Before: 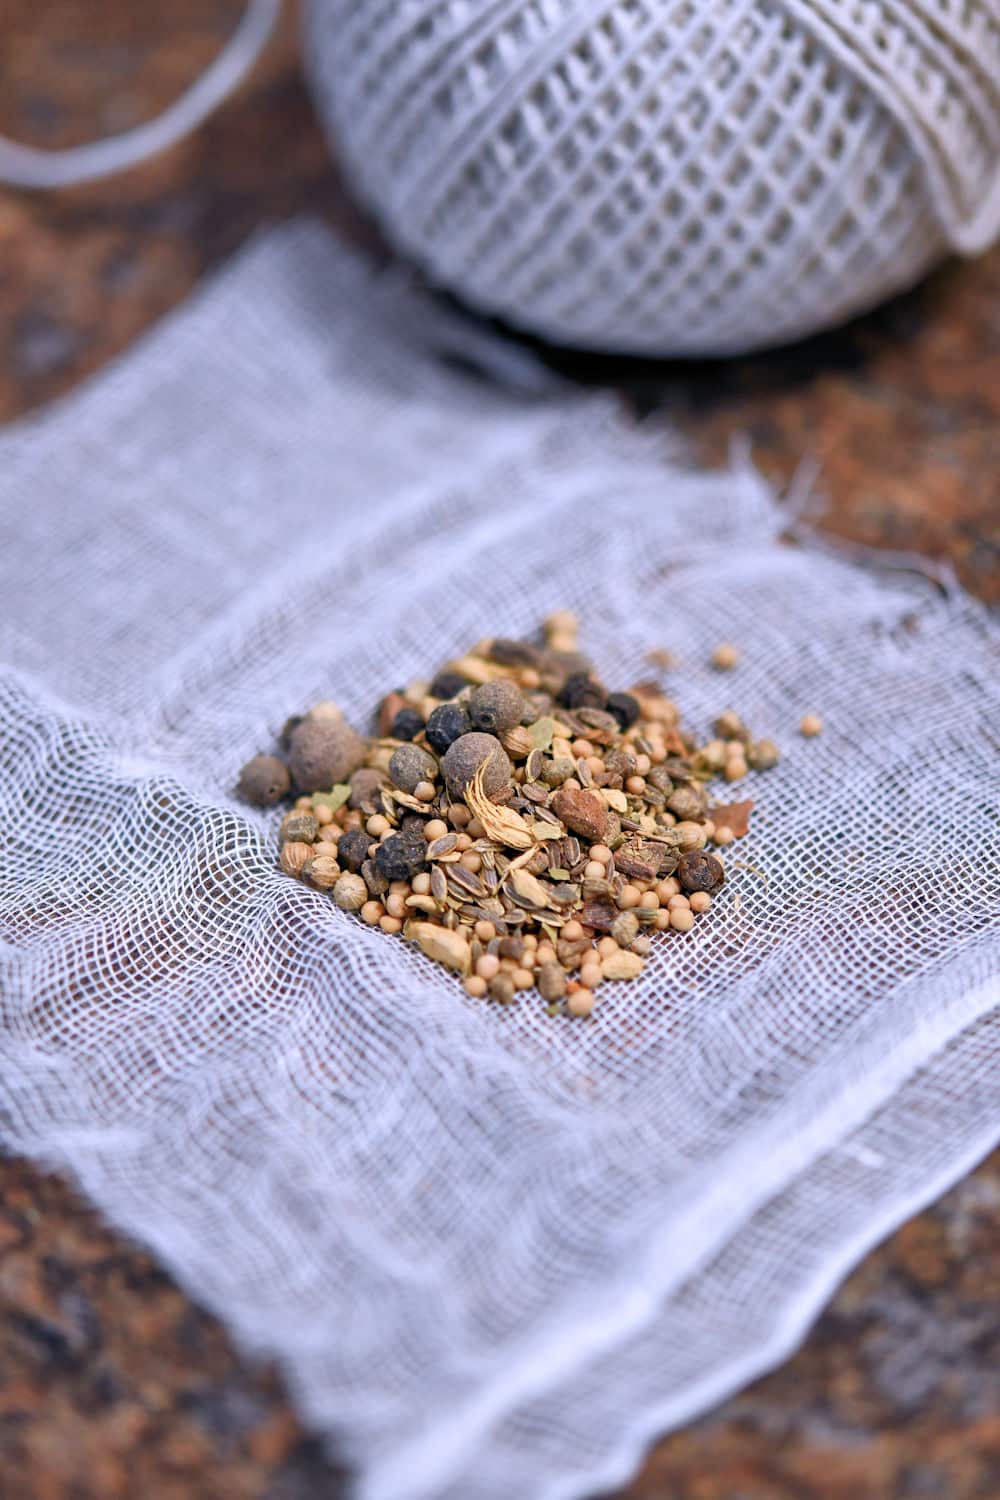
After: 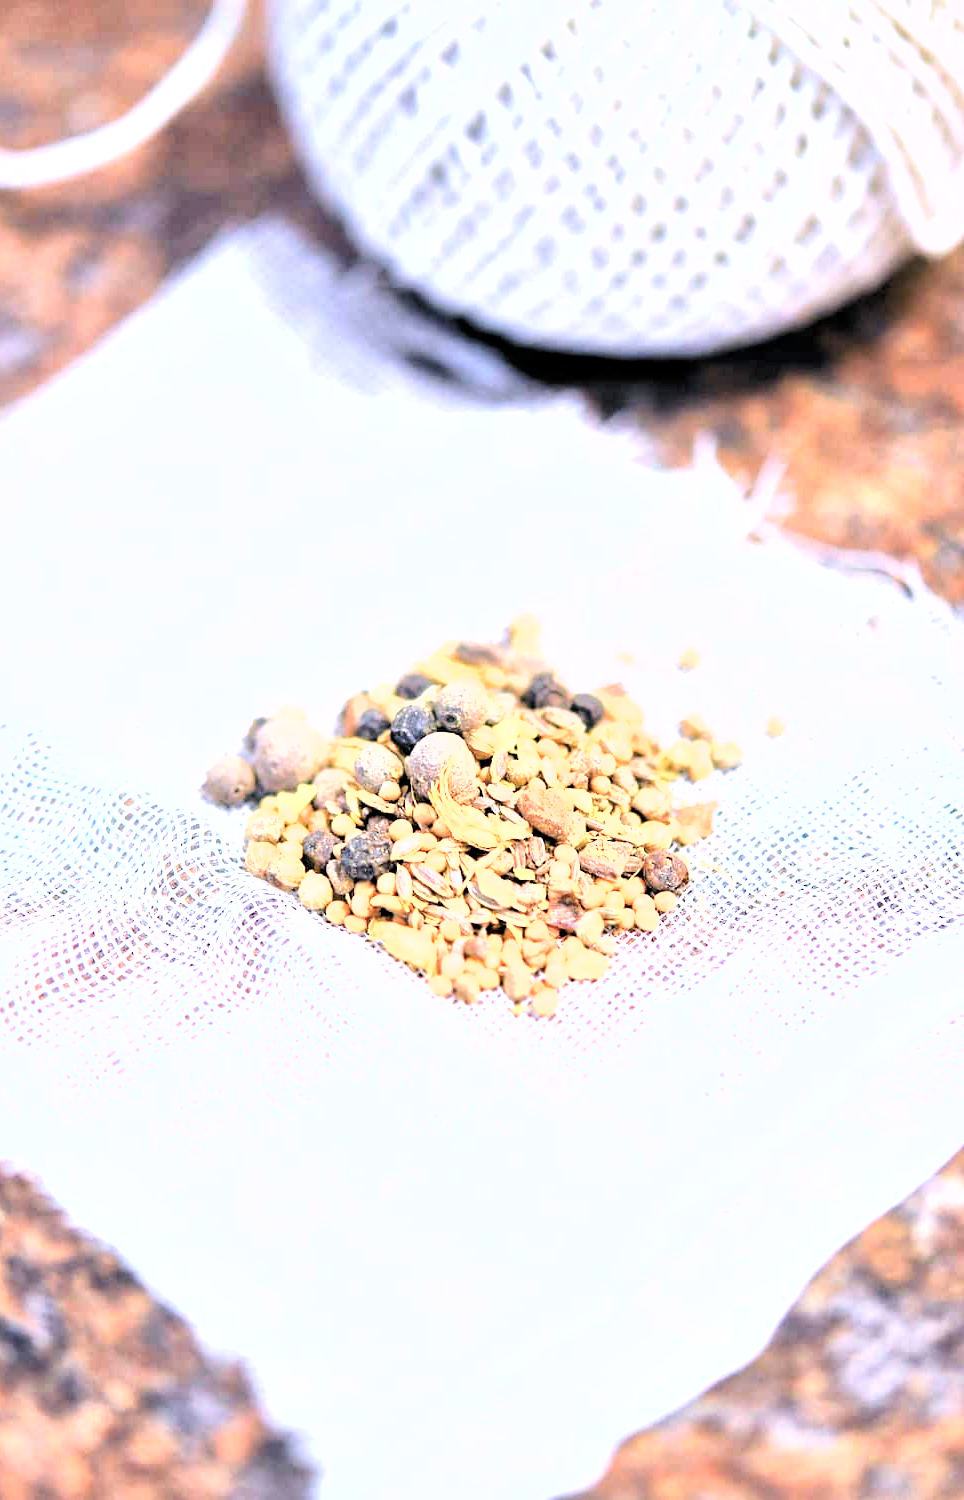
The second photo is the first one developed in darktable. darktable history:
crop and rotate: left 3.517%
exposure: exposure 2.041 EV, compensate highlight preservation false
tone curve: curves: ch0 [(0, 0) (0.118, 0.034) (0.182, 0.124) (0.265, 0.214) (0.504, 0.508) (0.783, 0.825) (1, 1)], color space Lab, linked channels, preserve colors none
shadows and highlights: shadows -71.34, highlights 33.66, highlights color adjustment 53.16%, soften with gaussian
local contrast: mode bilateral grid, contrast 19, coarseness 49, detail 120%, midtone range 0.2
